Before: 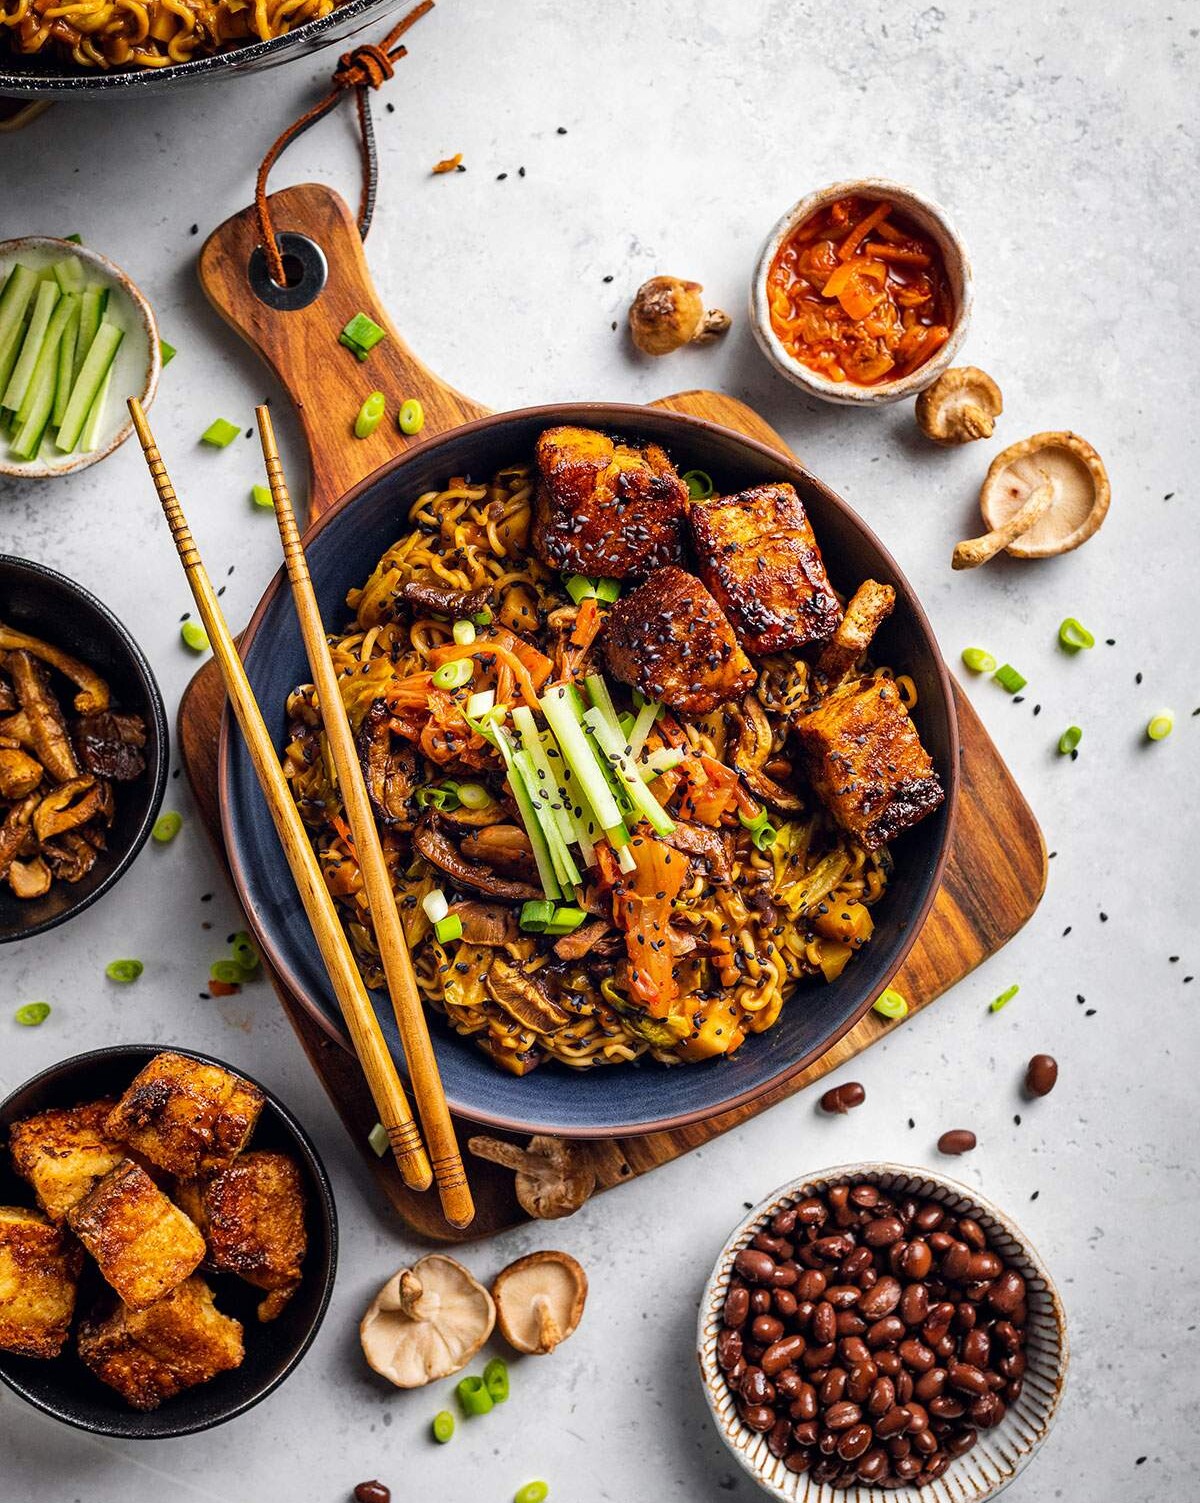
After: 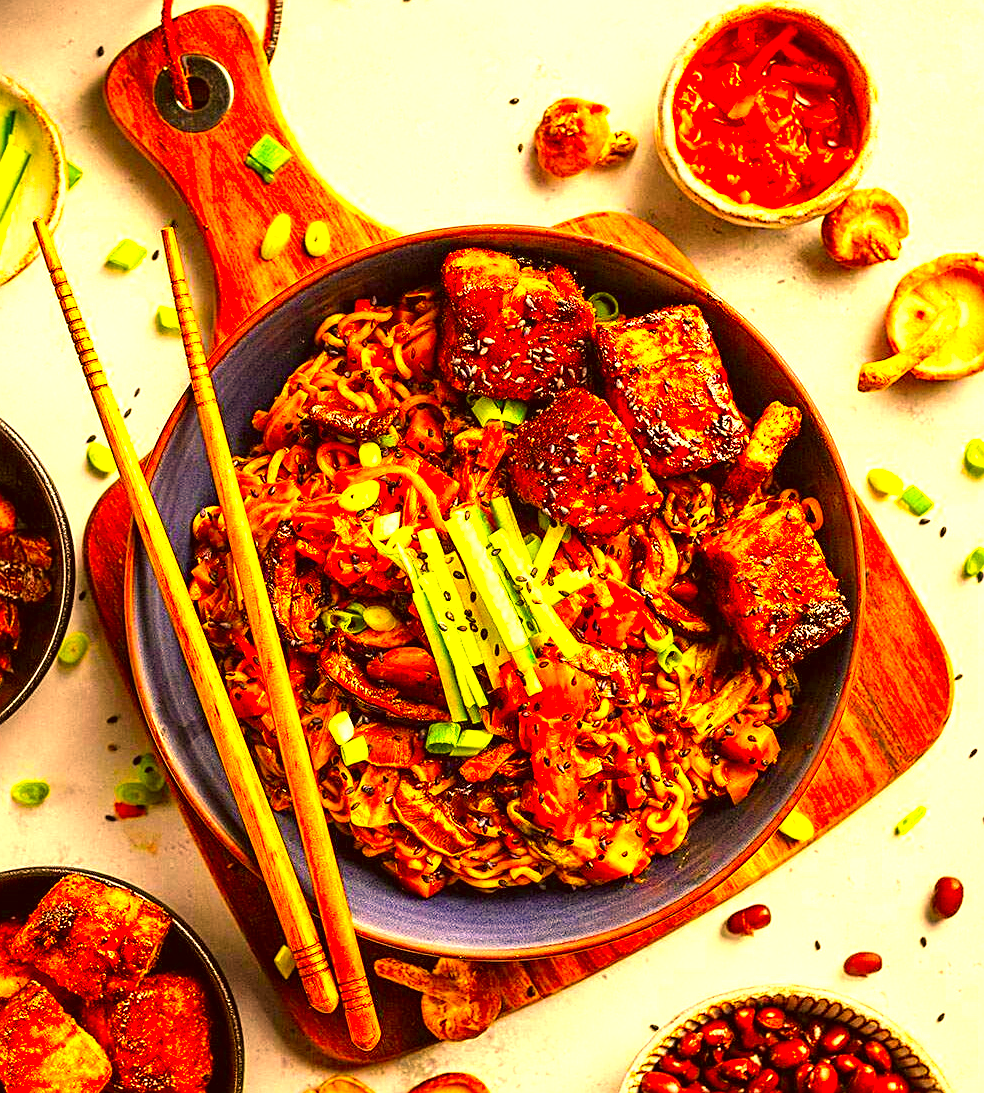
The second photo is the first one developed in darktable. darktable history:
sharpen: on, module defaults
exposure: black level correction 0, exposure 1.299 EV, compensate highlight preservation false
crop: left 7.905%, top 11.87%, right 10.053%, bottom 15.388%
color balance rgb: highlights gain › chroma 1.045%, highlights gain › hue 52.16°, perceptual saturation grading › global saturation 14.666%, perceptual brilliance grading › global brilliance 1.946%, perceptual brilliance grading › highlights -3.873%
color correction: highlights a* 10.76, highlights b* 30.67, shadows a* 2.75, shadows b* 17.01, saturation 1.73
